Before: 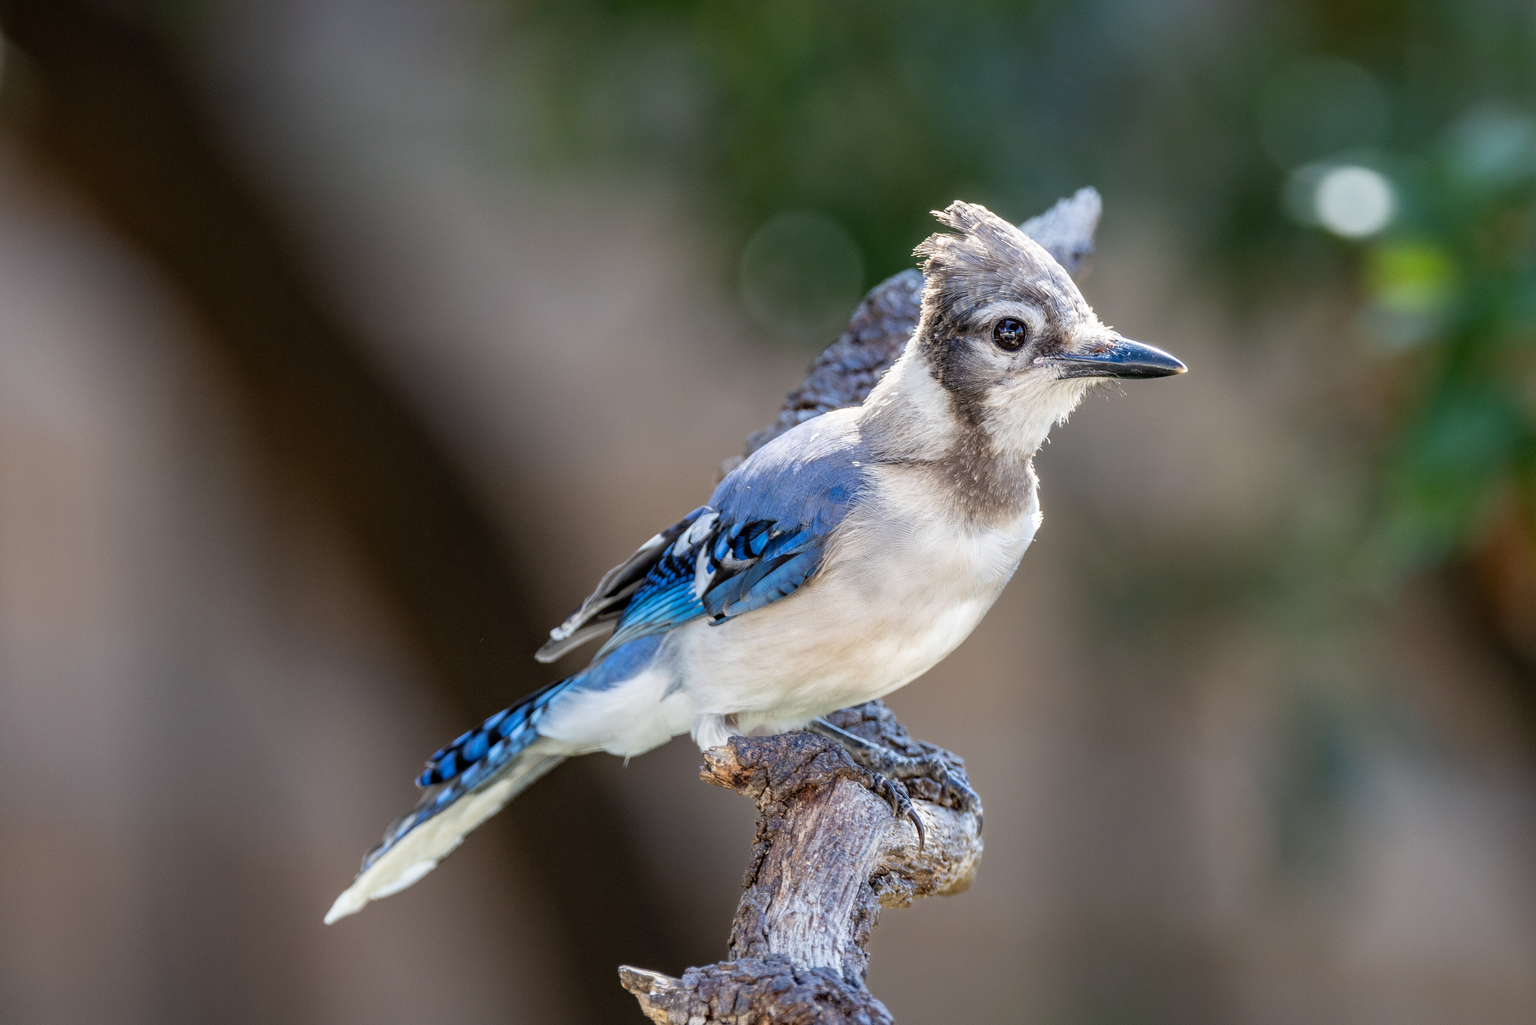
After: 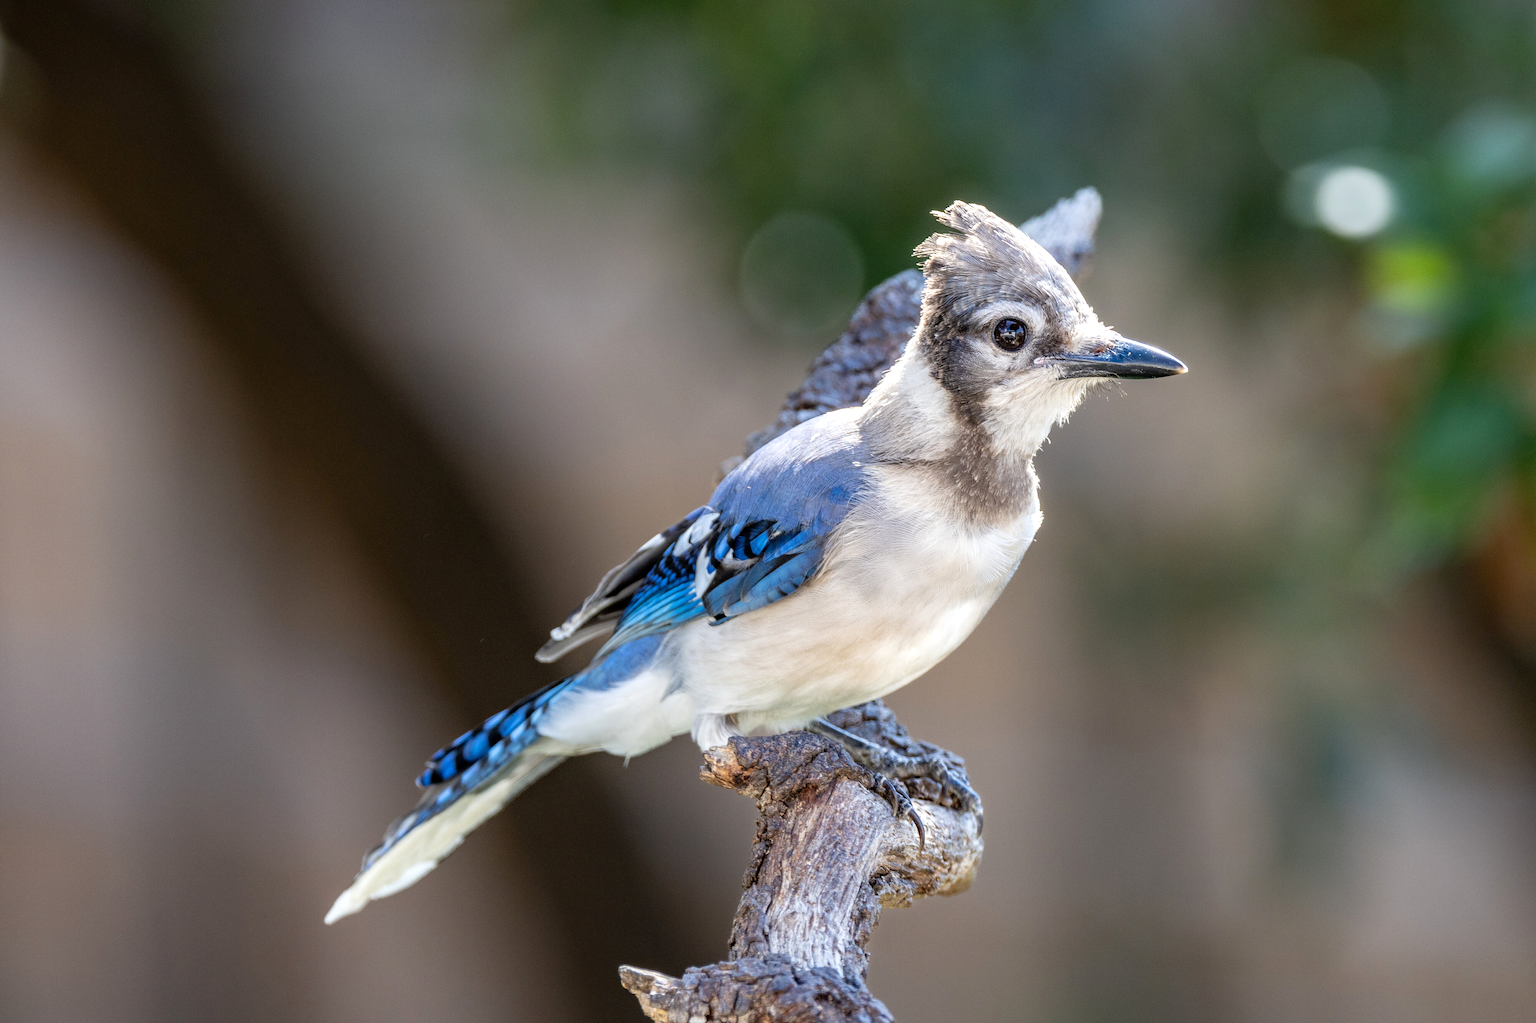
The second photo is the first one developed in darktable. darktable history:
exposure: exposure 0.2 EV, compensate highlight preservation false
crop: bottom 0.071%
